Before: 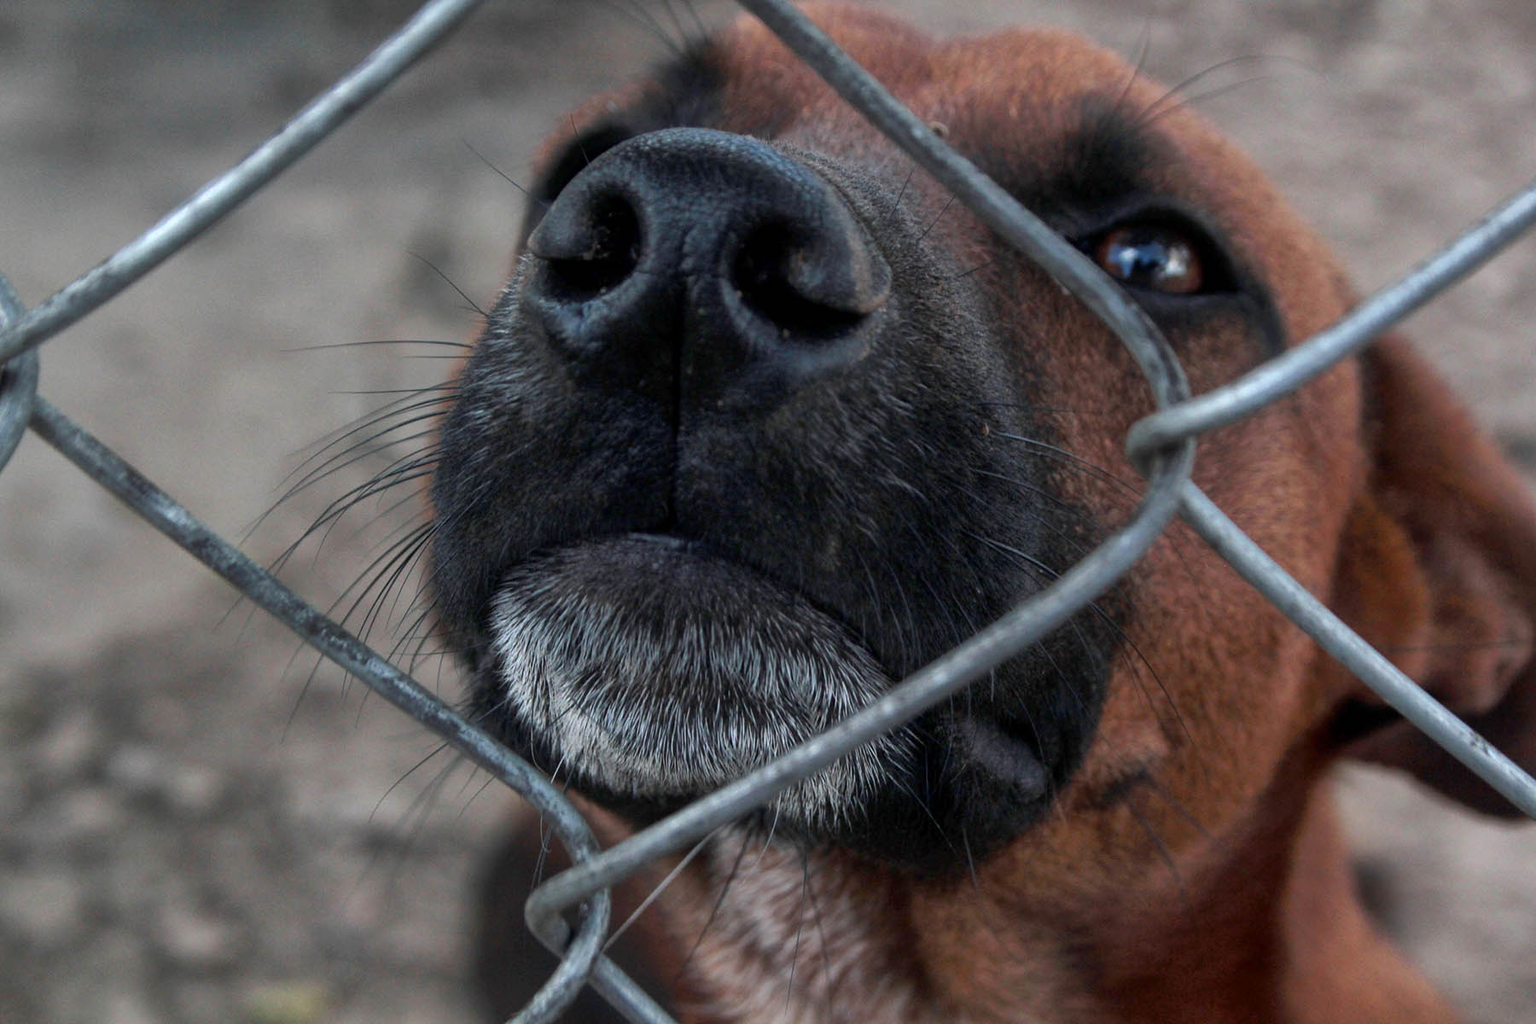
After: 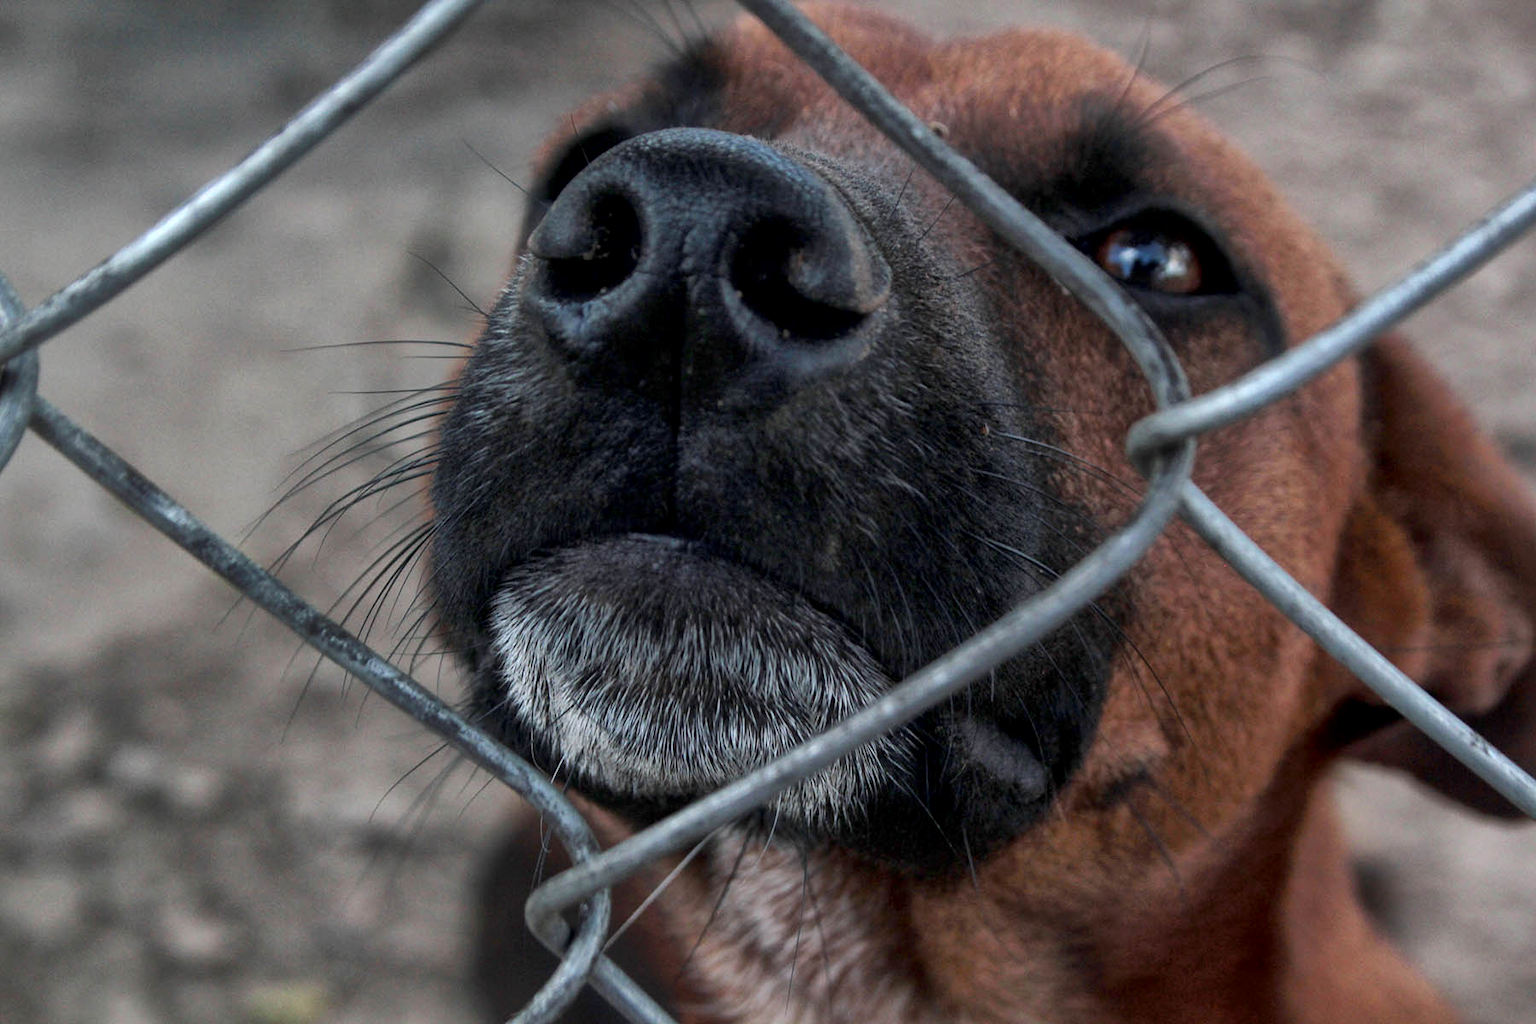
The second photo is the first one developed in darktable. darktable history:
local contrast: mode bilateral grid, contrast 20, coarseness 51, detail 128%, midtone range 0.2
